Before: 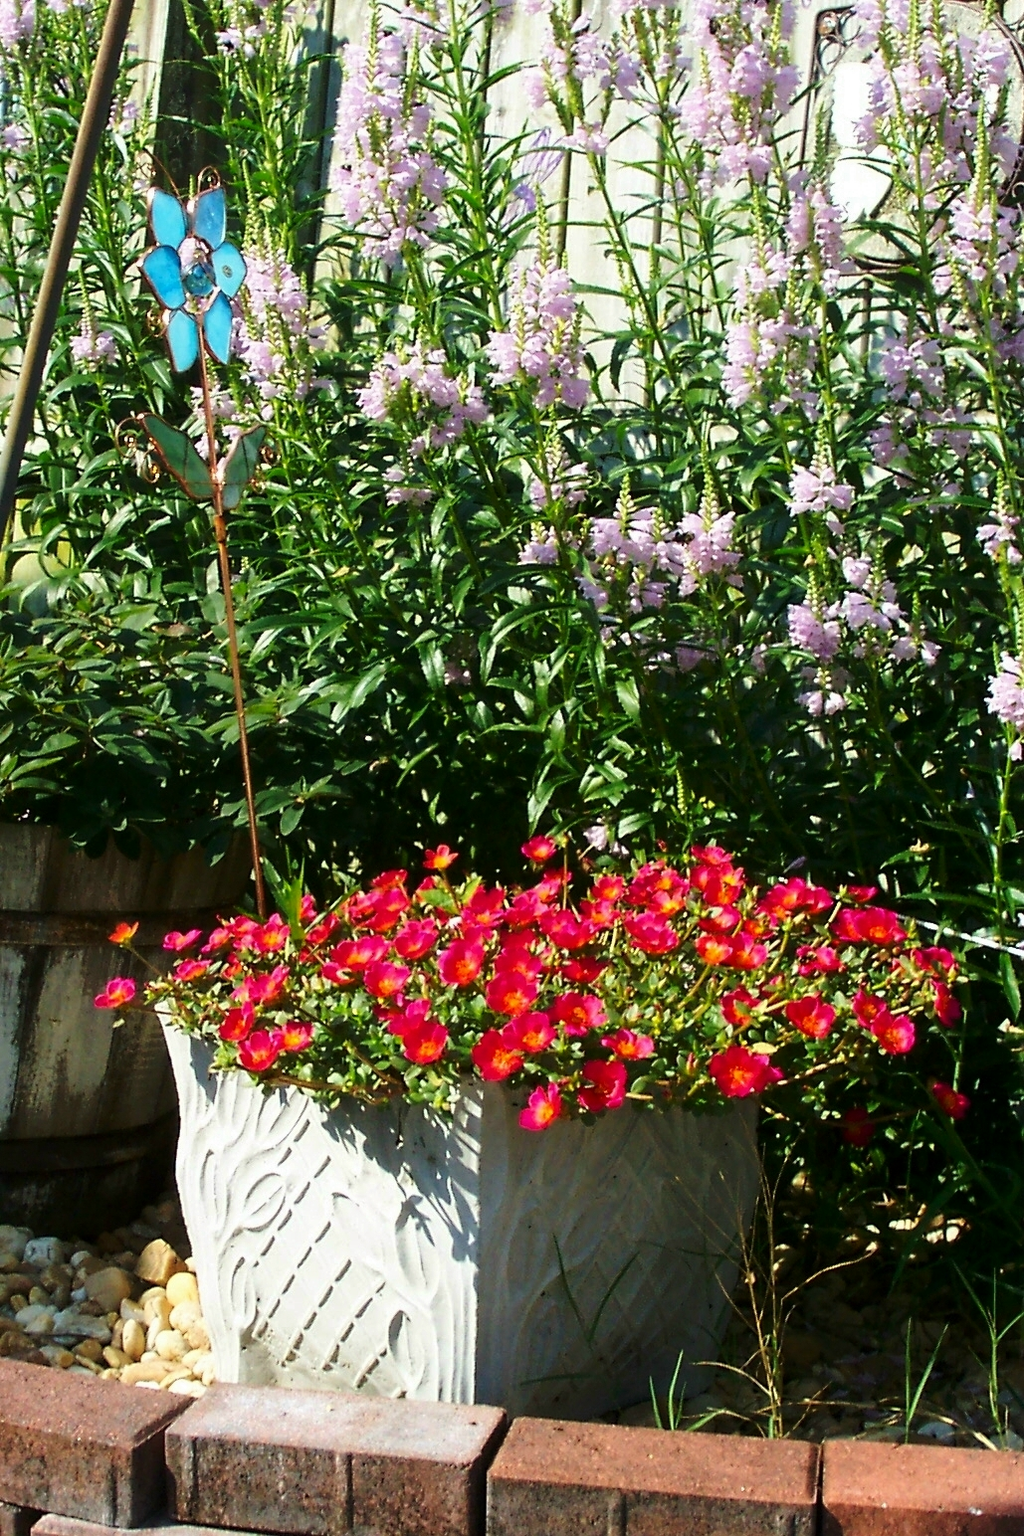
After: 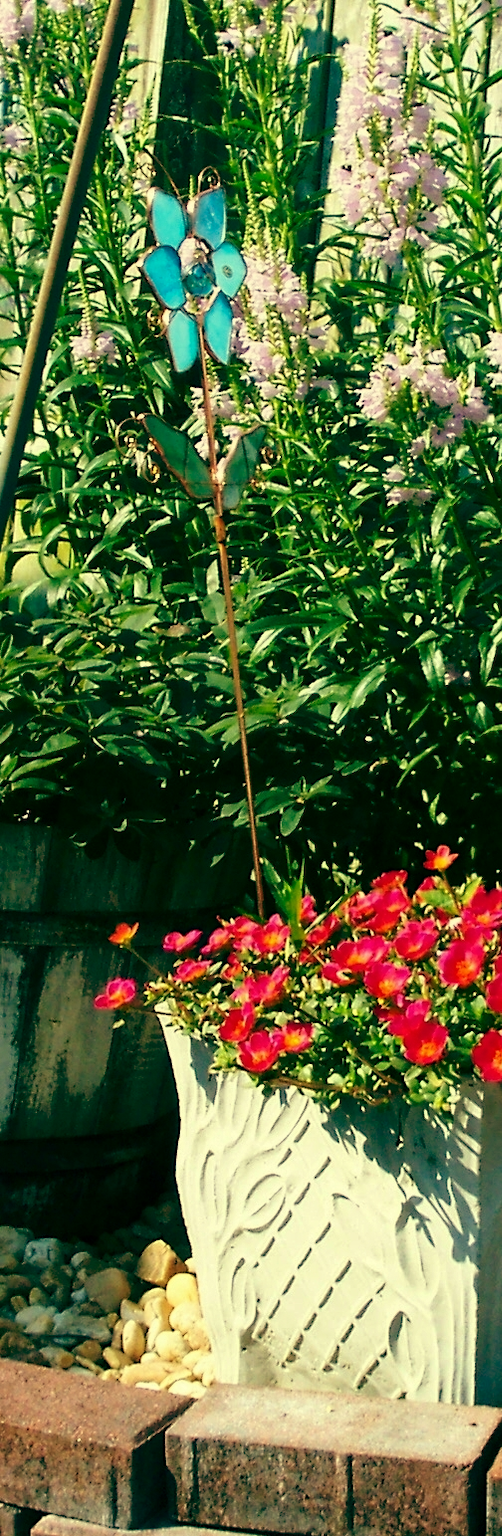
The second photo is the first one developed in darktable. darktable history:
crop and rotate: left 0%, top 0%, right 50.845%
color balance: mode lift, gamma, gain (sRGB), lift [1, 0.69, 1, 1], gamma [1, 1.482, 1, 1], gain [1, 1, 1, 0.802]
